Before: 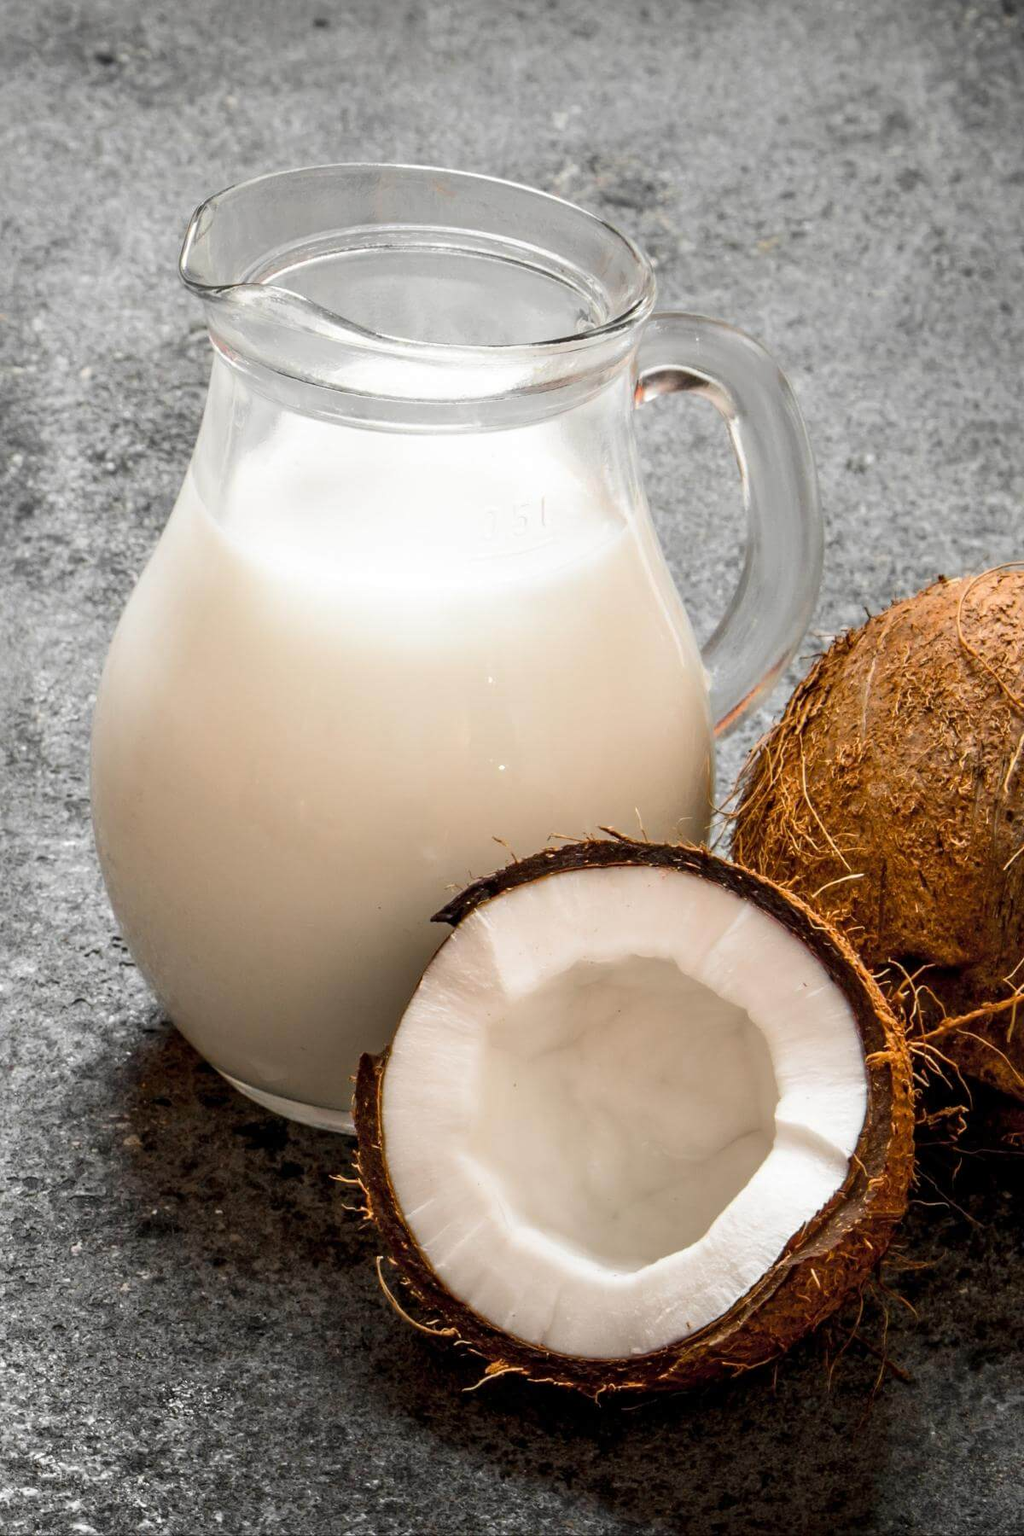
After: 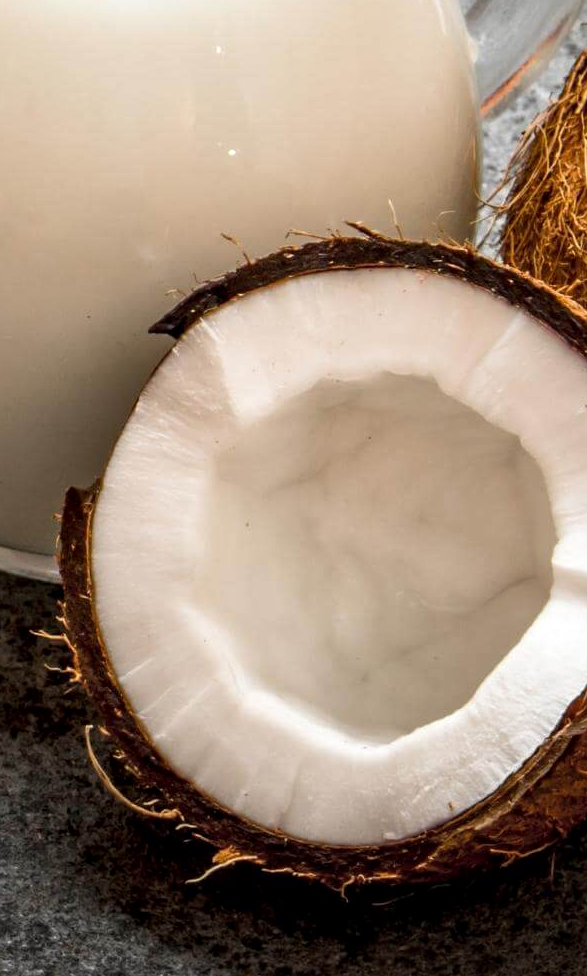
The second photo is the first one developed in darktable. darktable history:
local contrast: mode bilateral grid, contrast 19, coarseness 49, detail 130%, midtone range 0.2
crop: left 29.749%, top 41.515%, right 21.259%, bottom 3.473%
